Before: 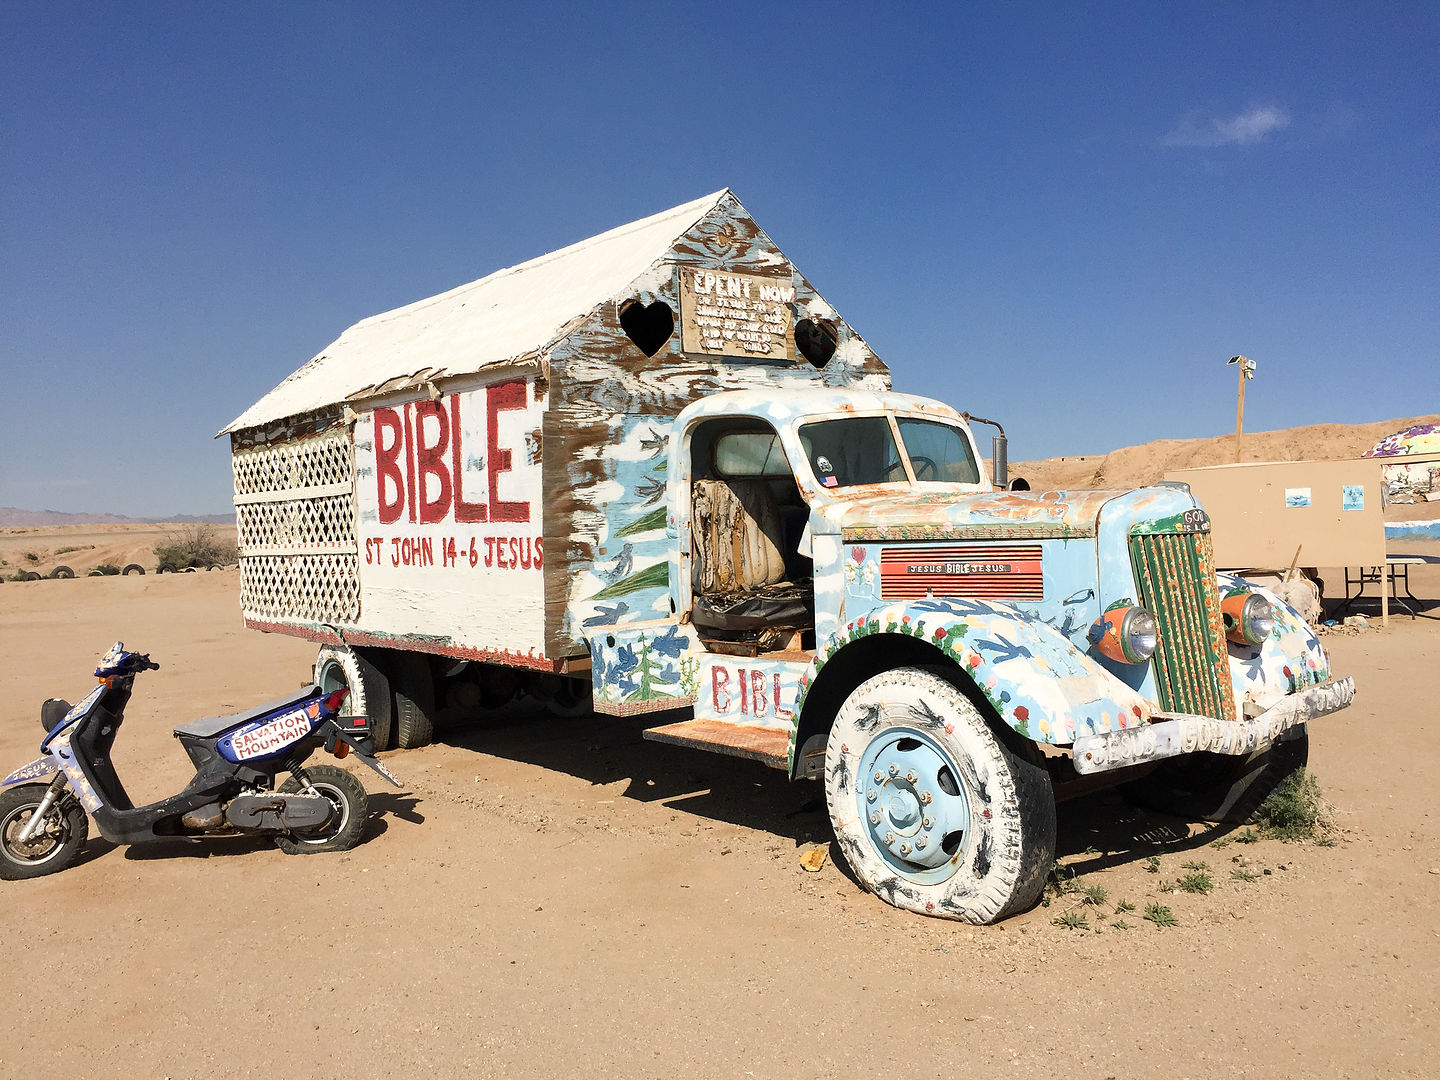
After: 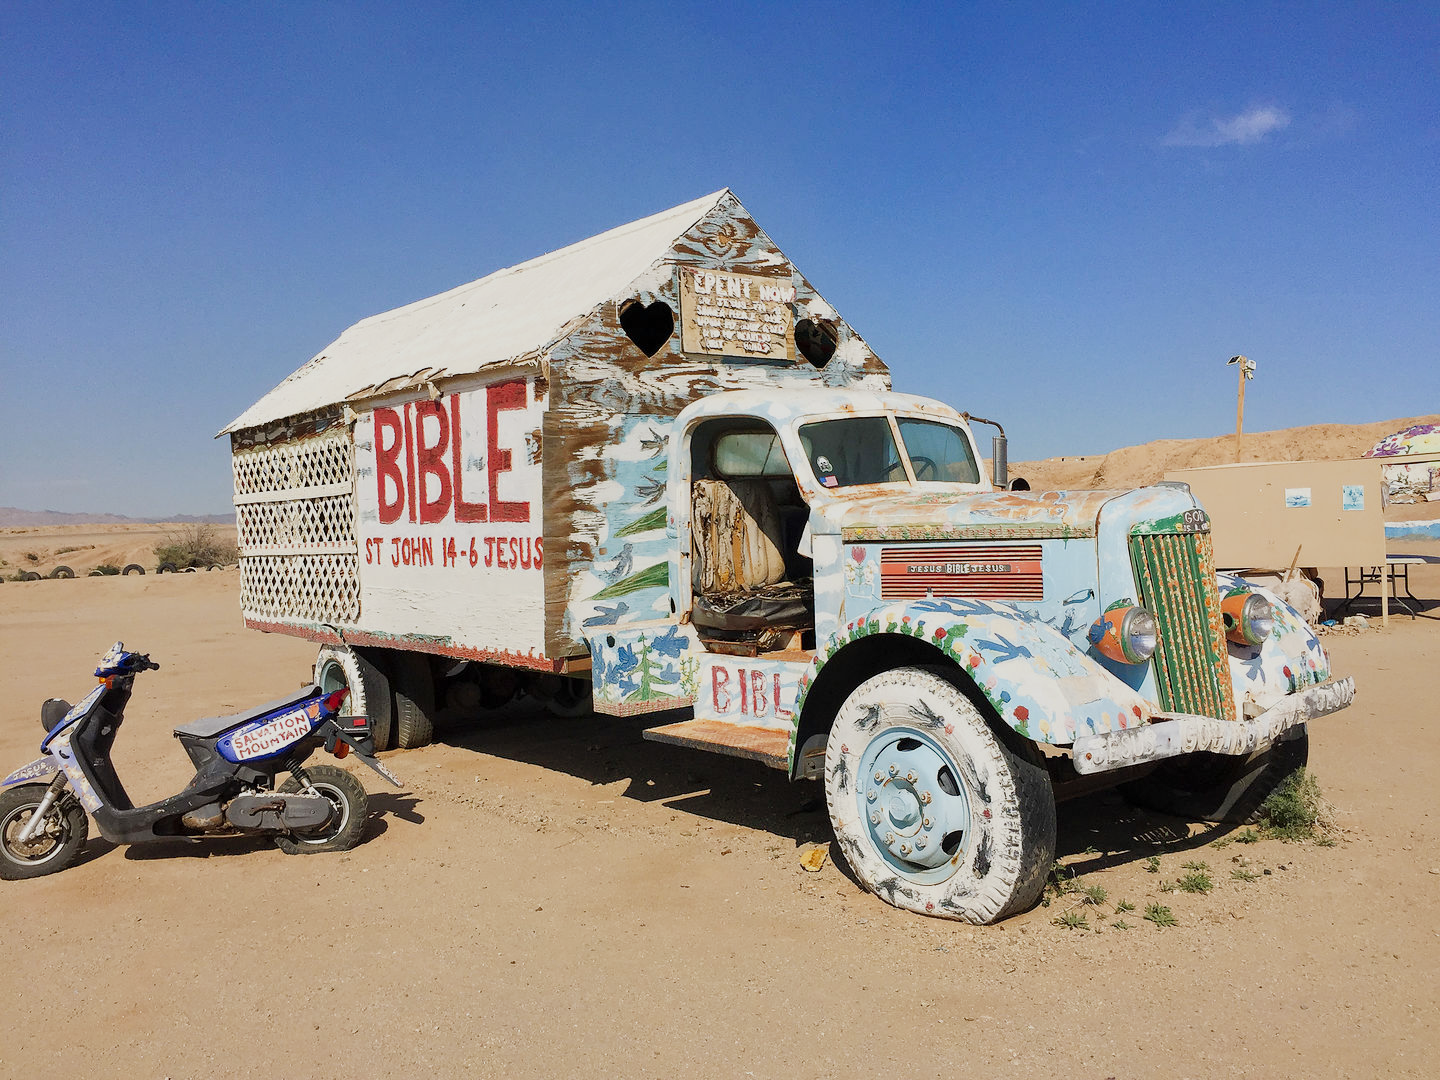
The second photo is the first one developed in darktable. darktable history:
shadows and highlights: on, module defaults
tone curve: curves: ch0 [(0, 0) (0.091, 0.066) (0.184, 0.16) (0.491, 0.519) (0.748, 0.765) (1, 0.919)]; ch1 [(0, 0) (0.179, 0.173) (0.322, 0.32) (0.424, 0.424) (0.502, 0.504) (0.56, 0.578) (0.631, 0.675) (0.777, 0.806) (1, 1)]; ch2 [(0, 0) (0.434, 0.447) (0.483, 0.487) (0.547, 0.573) (0.676, 0.673) (1, 1)], preserve colors none
color zones: curves: ch0 [(0.068, 0.464) (0.25, 0.5) (0.48, 0.508) (0.75, 0.536) (0.886, 0.476) (0.967, 0.456)]; ch1 [(0.066, 0.456) (0.25, 0.5) (0.616, 0.508) (0.746, 0.56) (0.934, 0.444)]
